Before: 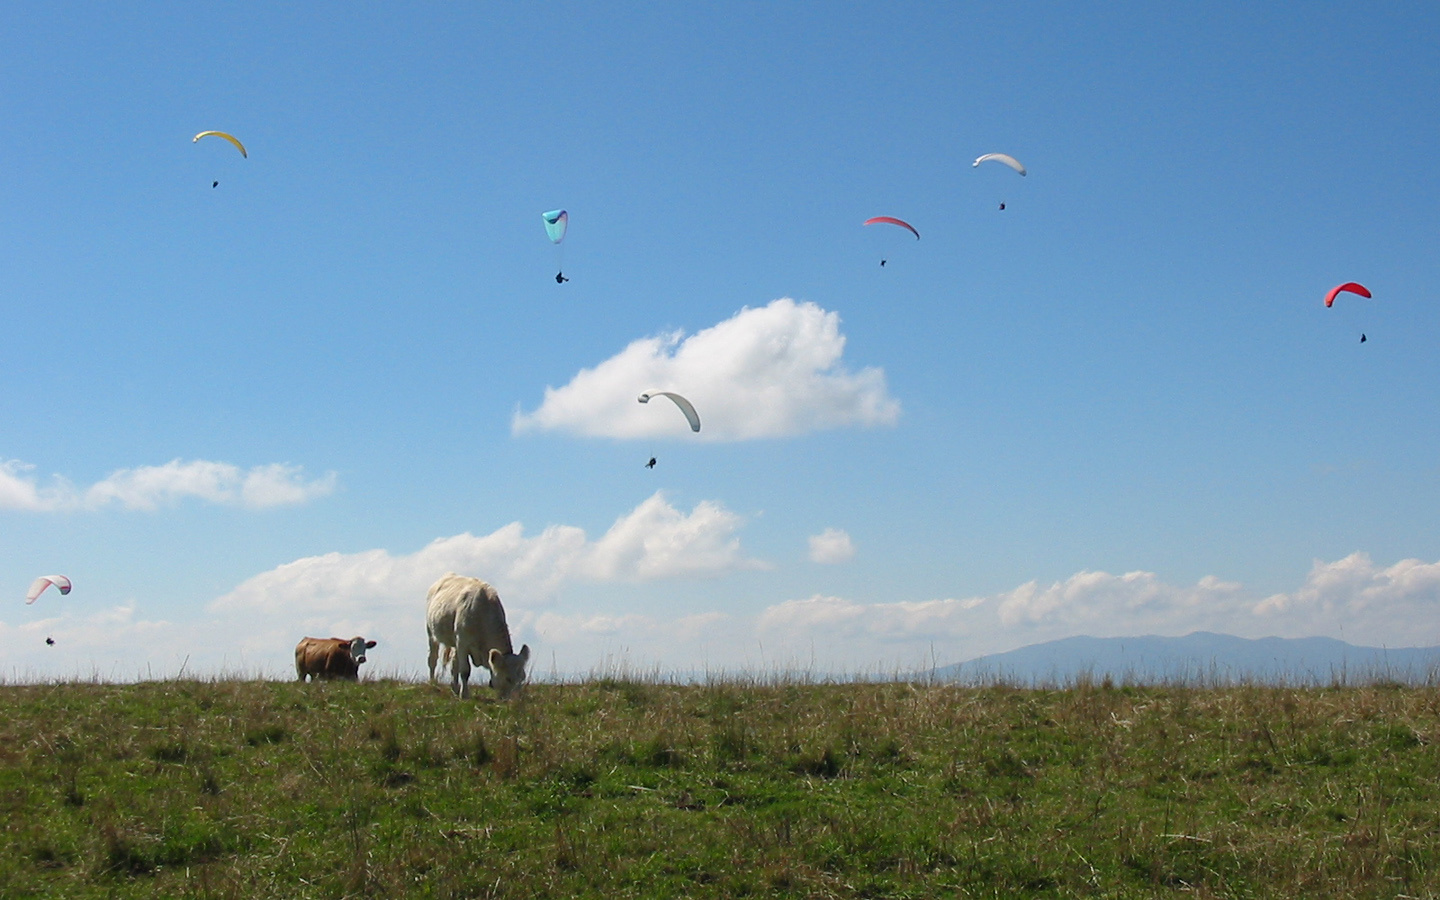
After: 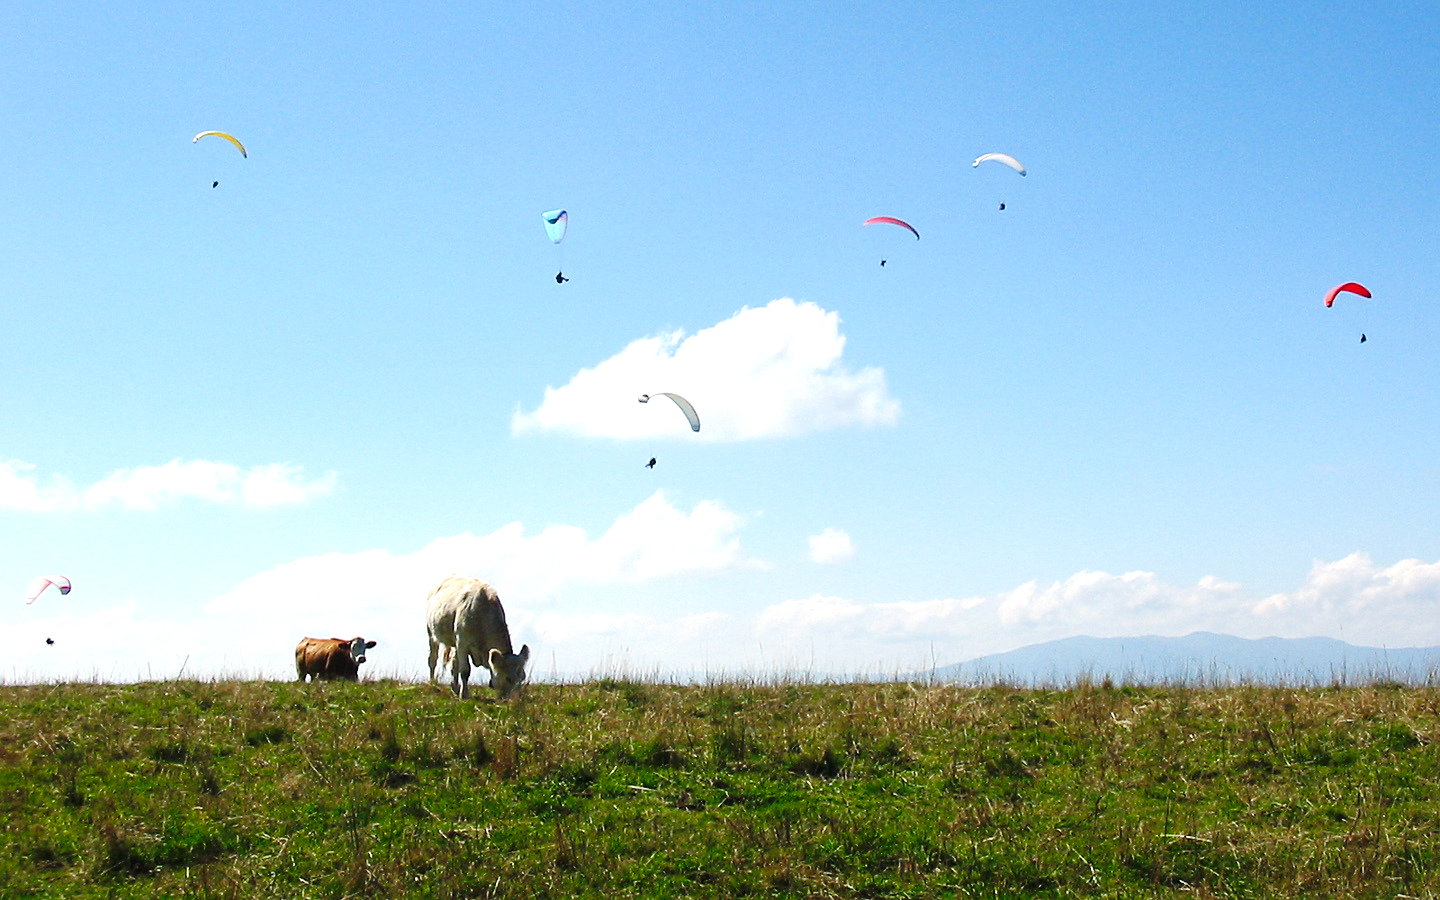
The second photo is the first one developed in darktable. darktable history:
exposure: exposure 0.781 EV, compensate highlight preservation false
tone curve: curves: ch0 [(0, 0) (0.003, 0.02) (0.011, 0.021) (0.025, 0.022) (0.044, 0.023) (0.069, 0.026) (0.1, 0.04) (0.136, 0.06) (0.177, 0.092) (0.224, 0.127) (0.277, 0.176) (0.335, 0.258) (0.399, 0.349) (0.468, 0.444) (0.543, 0.546) (0.623, 0.649) (0.709, 0.754) (0.801, 0.842) (0.898, 0.922) (1, 1)], preserve colors none
sharpen: radius 1.272, amount 0.305, threshold 0
